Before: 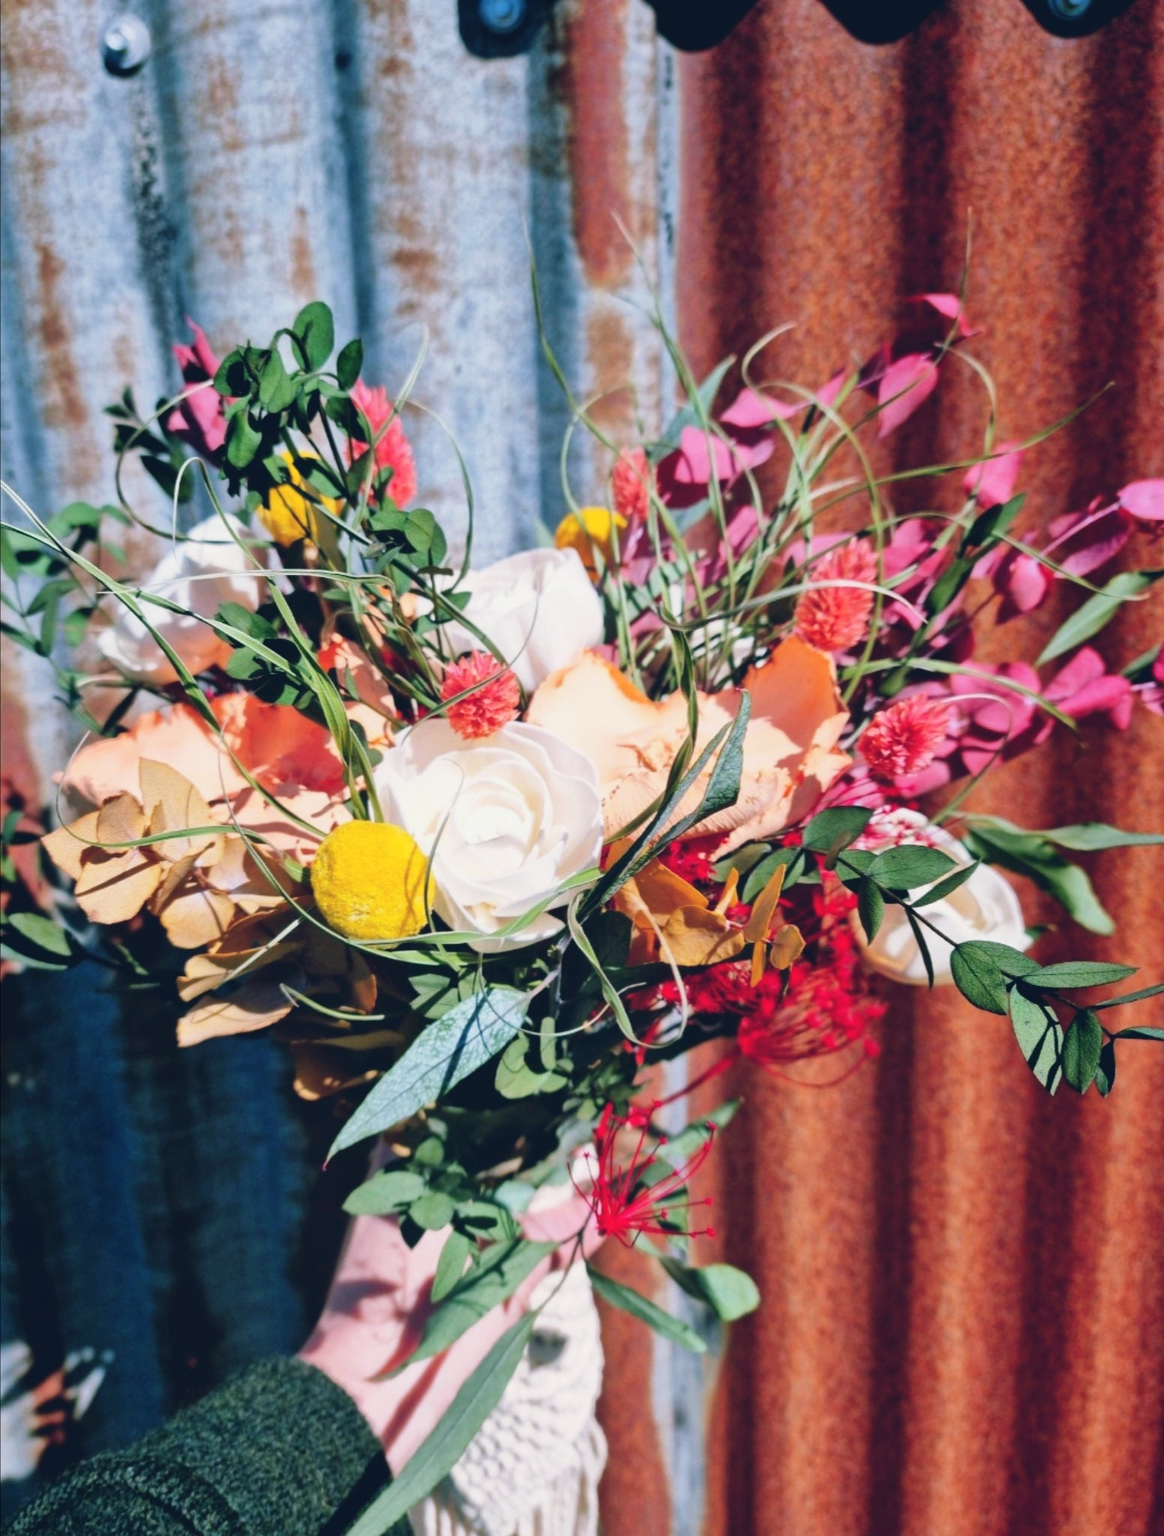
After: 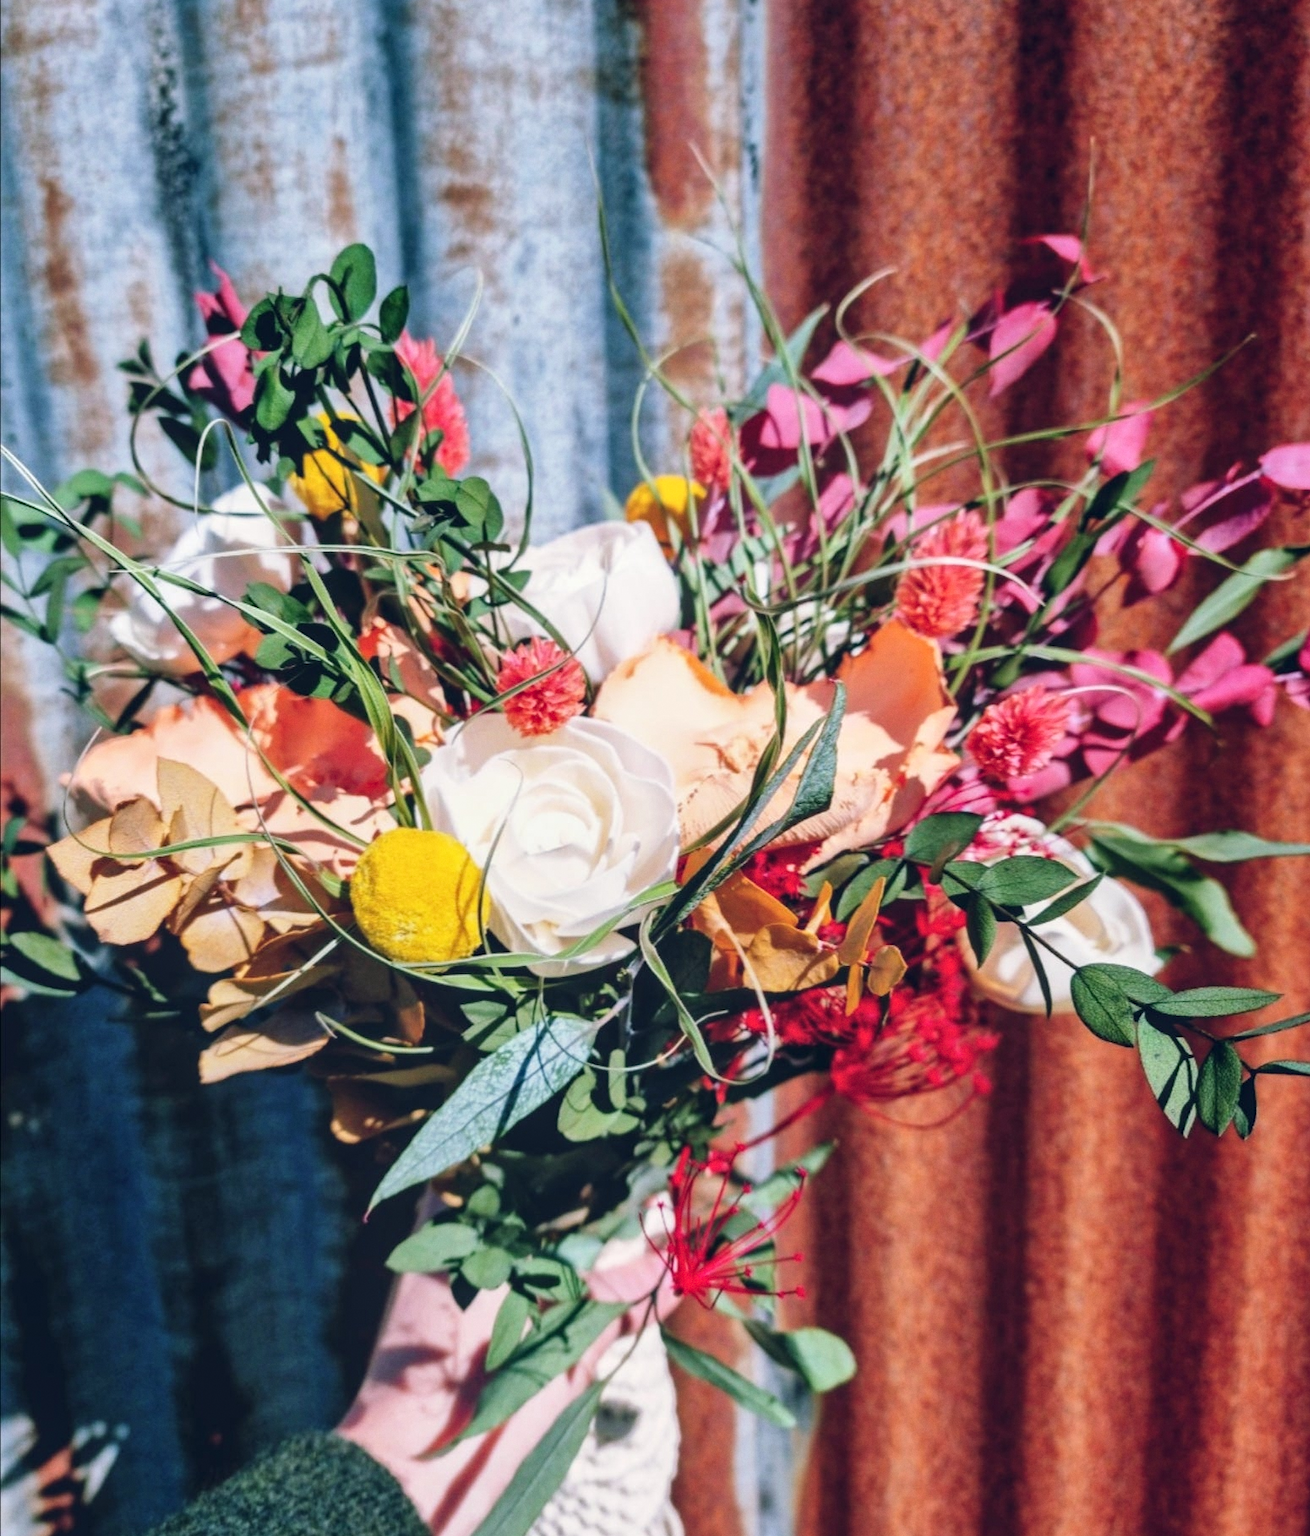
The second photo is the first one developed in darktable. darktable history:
local contrast: on, module defaults
grain: coarseness 0.09 ISO, strength 10%
crop and rotate: top 5.609%, bottom 5.609%
